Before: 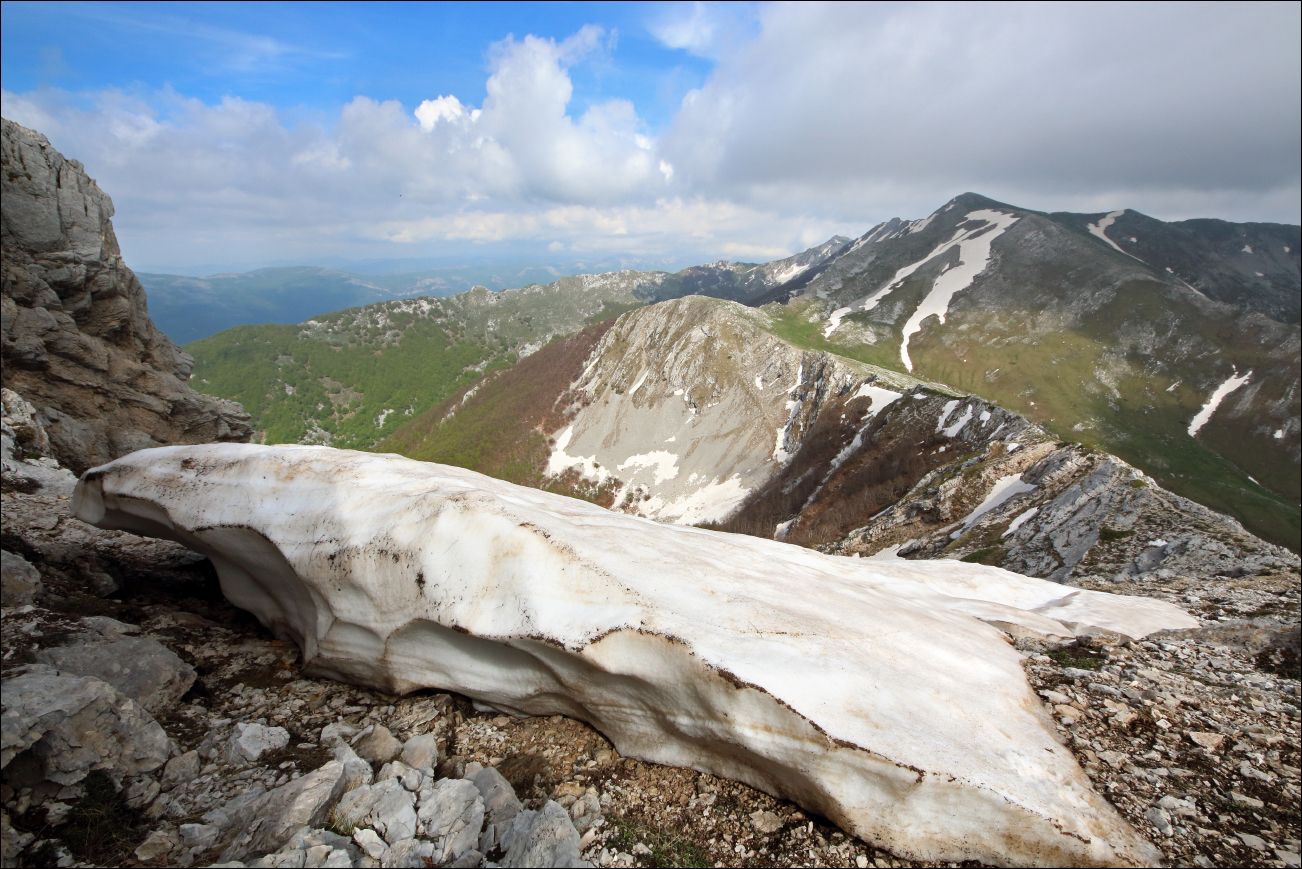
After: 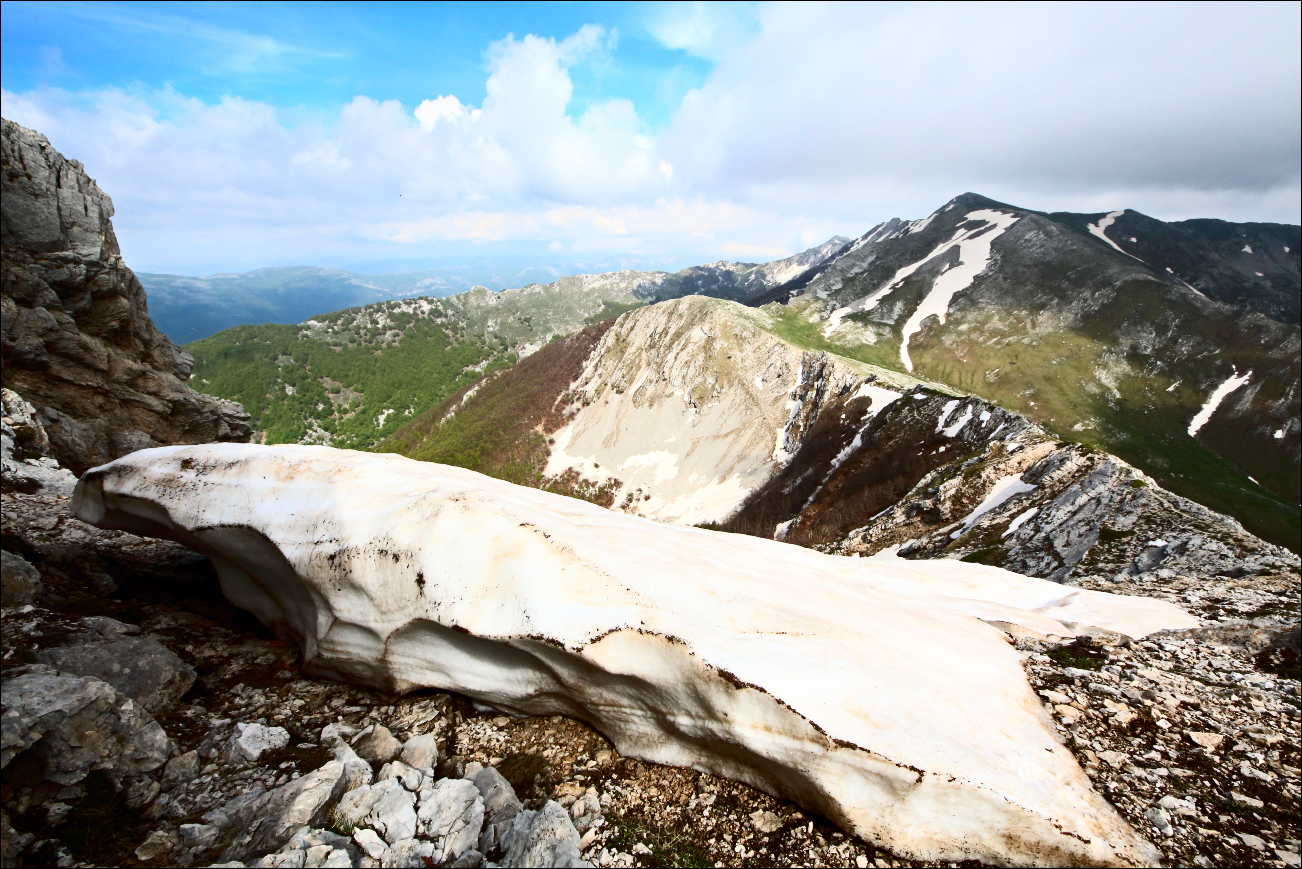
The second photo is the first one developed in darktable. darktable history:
contrast brightness saturation: contrast 0.414, brightness 0.048, saturation 0.251
